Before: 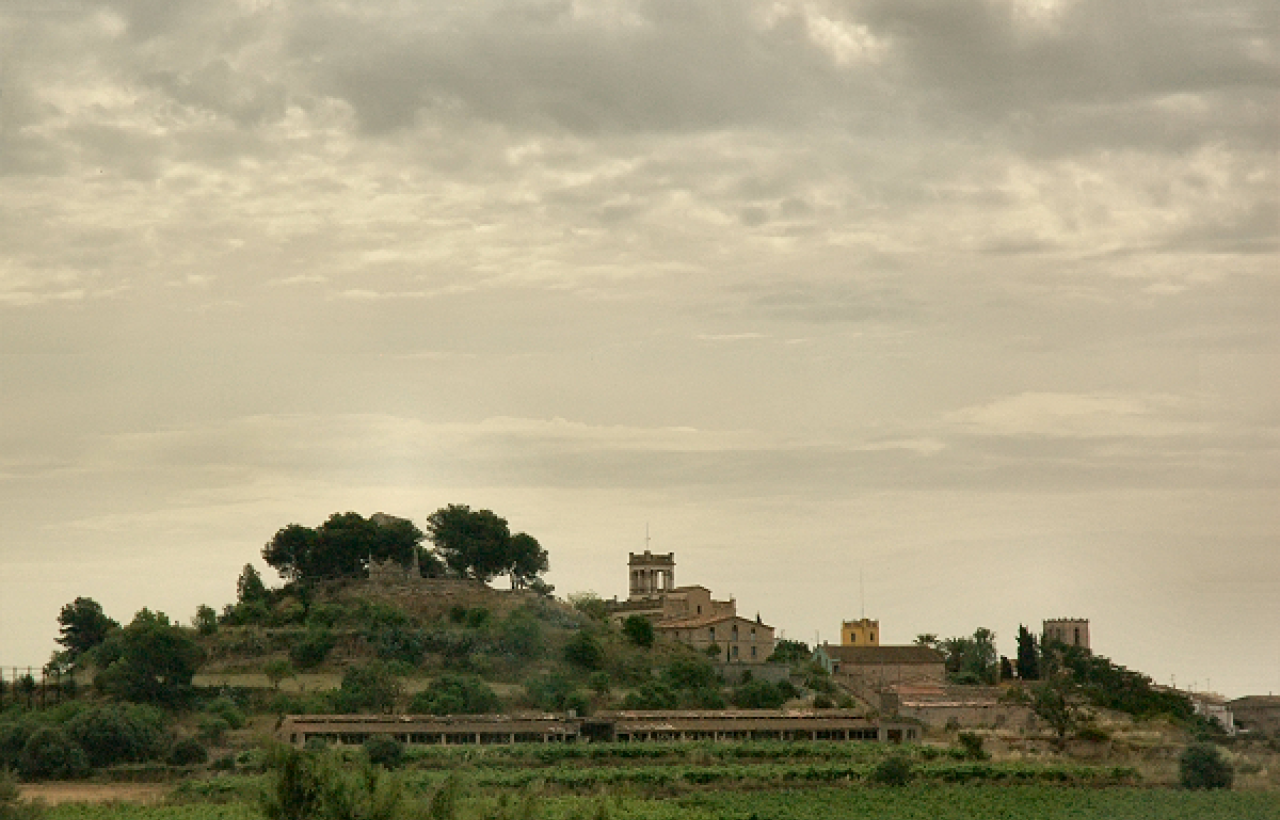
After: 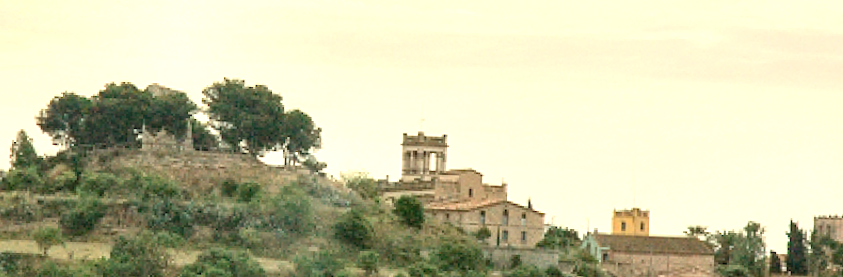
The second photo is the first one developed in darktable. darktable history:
exposure: black level correction 0, exposure 1 EV, compensate exposure bias true, compensate highlight preservation false
rotate and perspective: rotation 2.17°, automatic cropping off
contrast brightness saturation: contrast 0.14, brightness 0.21
local contrast: on, module defaults
crop: left 18.091%, top 51.13%, right 17.525%, bottom 16.85%
